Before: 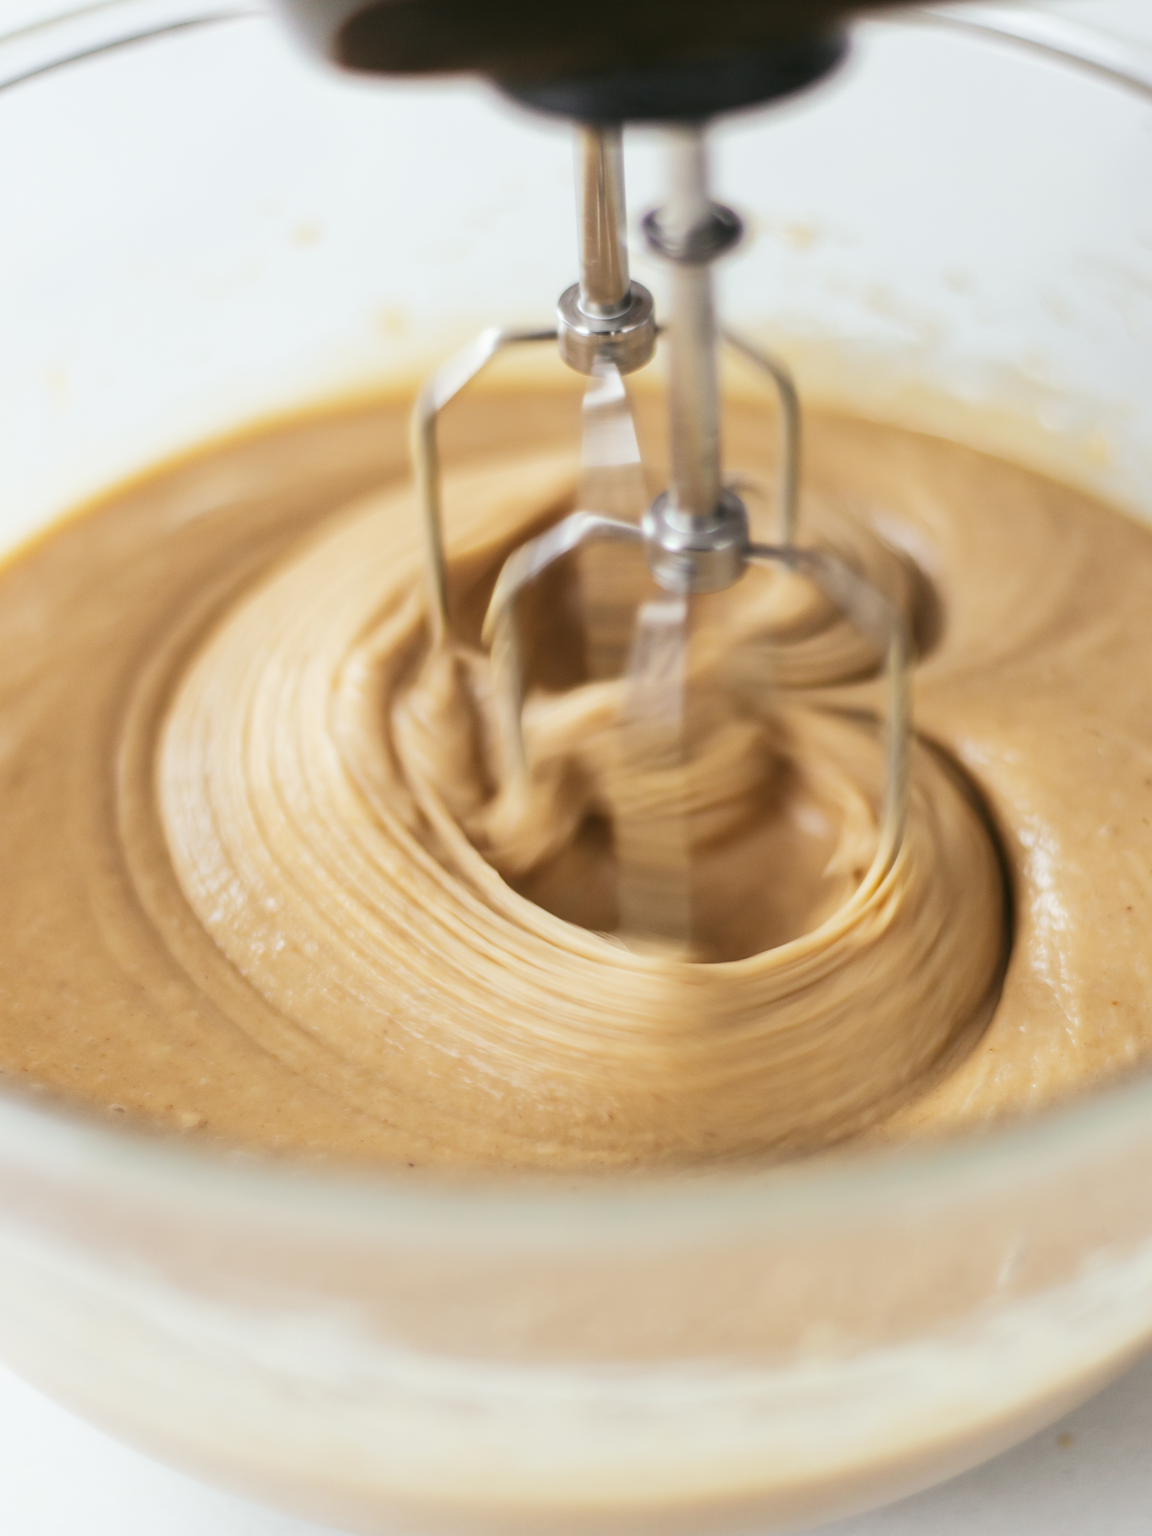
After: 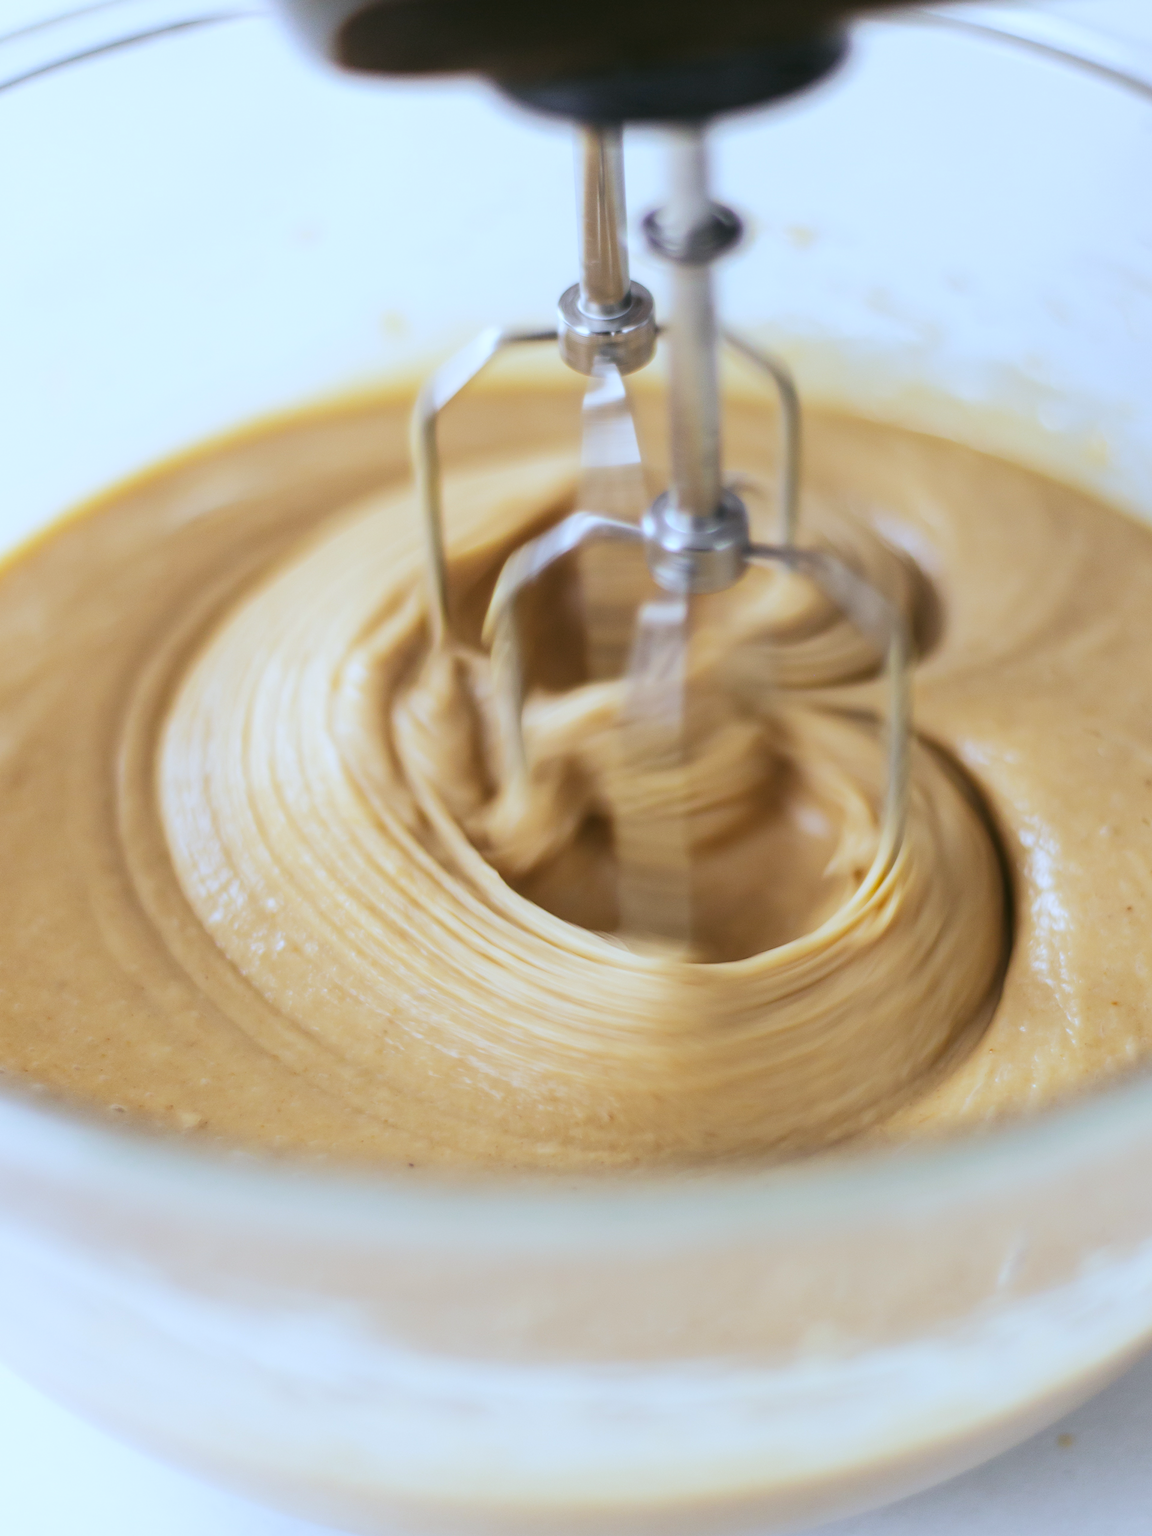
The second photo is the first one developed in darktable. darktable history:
local contrast: mode bilateral grid, contrast 100, coarseness 100, detail 91%, midtone range 0.2
white balance: red 0.926, green 1.003, blue 1.133
color balance rgb: global vibrance 0.5%
contrast brightness saturation: contrast 0.04, saturation 0.16
